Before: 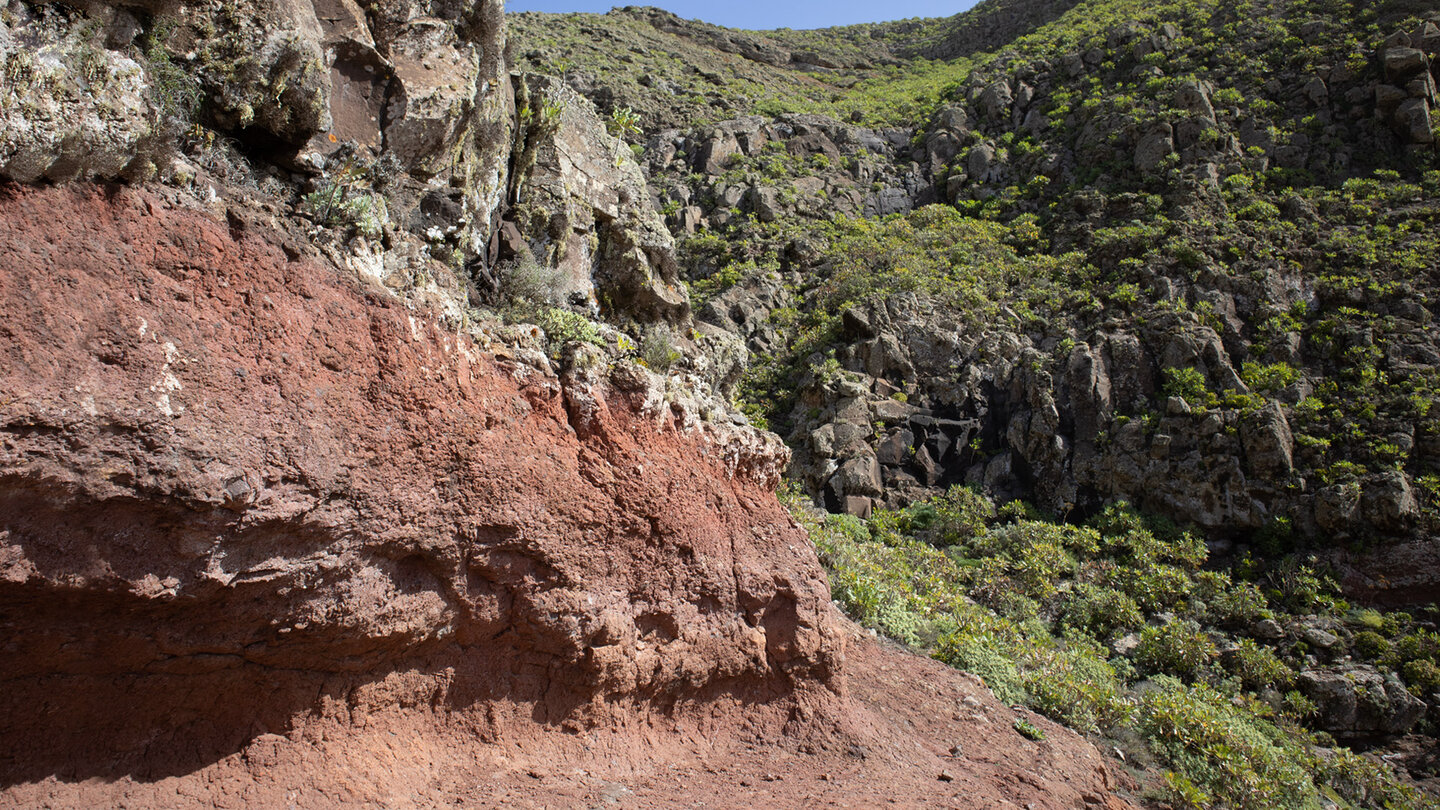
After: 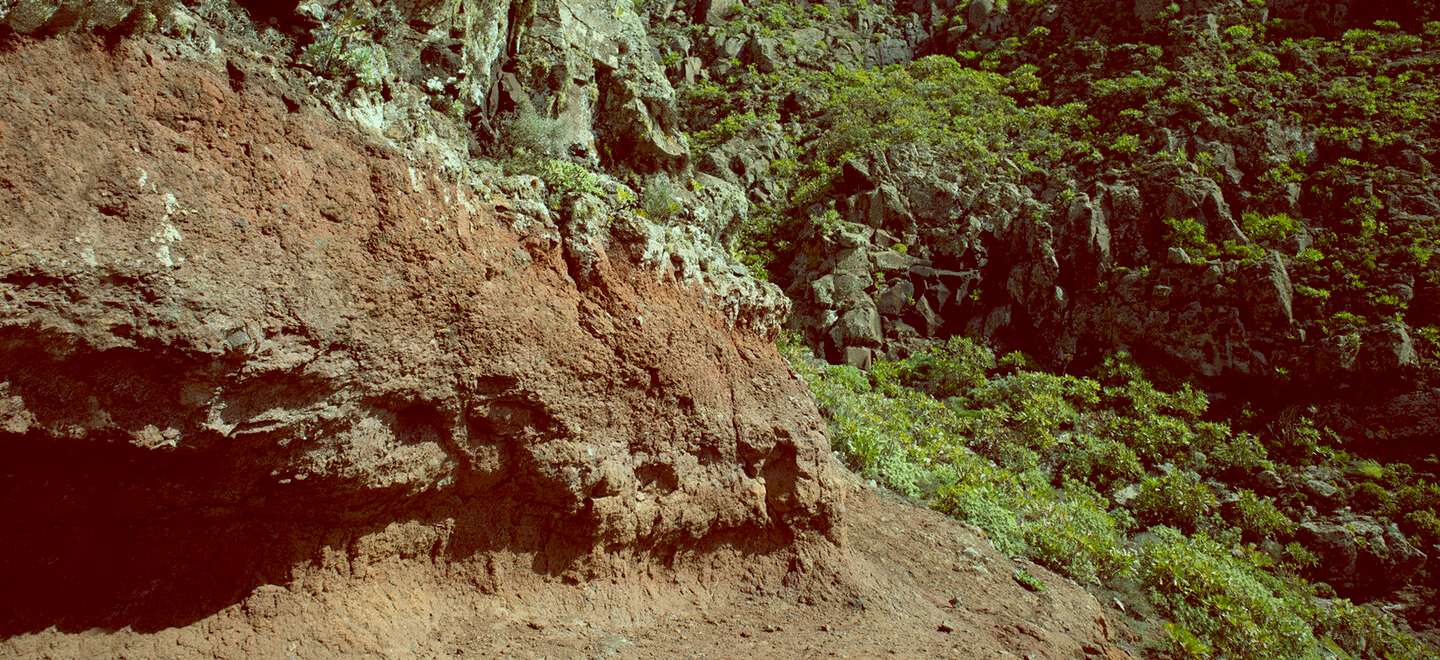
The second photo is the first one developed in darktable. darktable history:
color balance: lift [1, 1.015, 0.987, 0.985], gamma [1, 0.959, 1.042, 0.958], gain [0.927, 0.938, 1.072, 0.928], contrast 1.5%
crop and rotate: top 18.507%
white balance: red 0.982, blue 1.018
